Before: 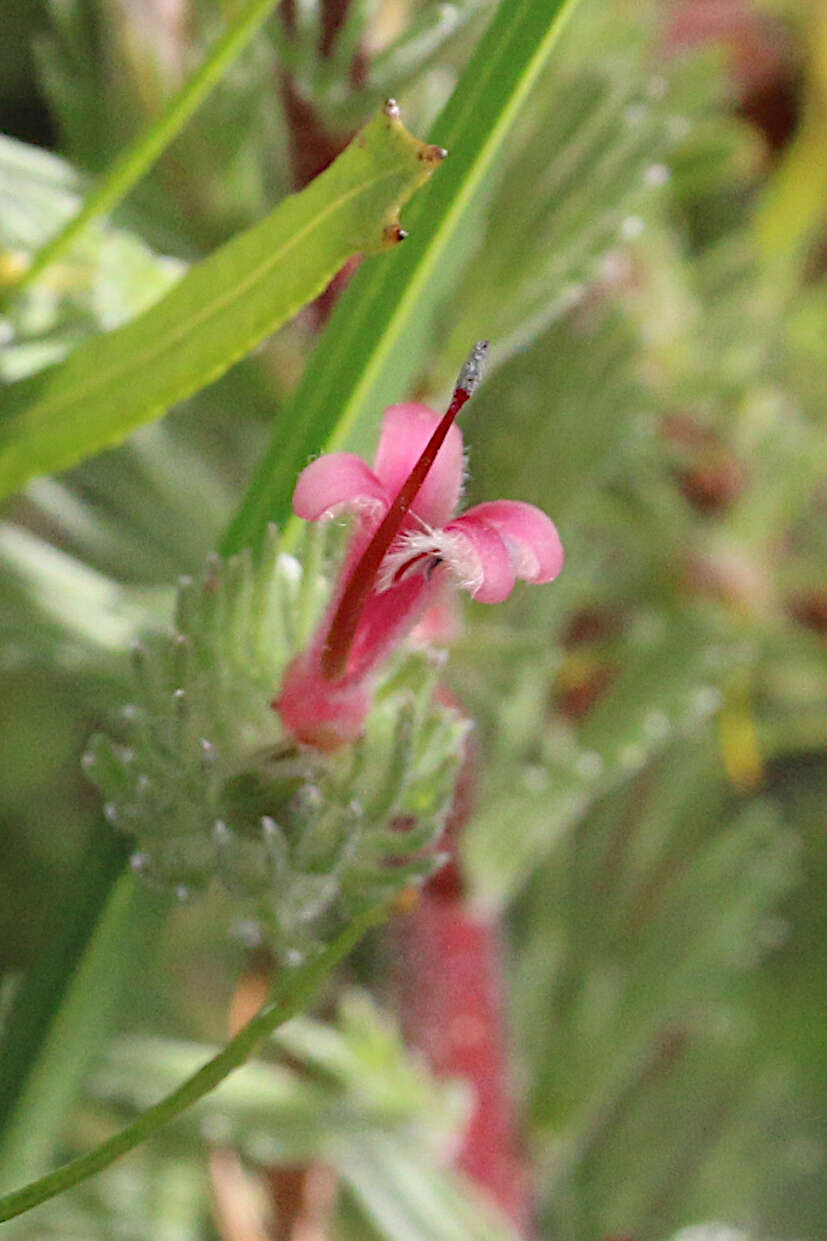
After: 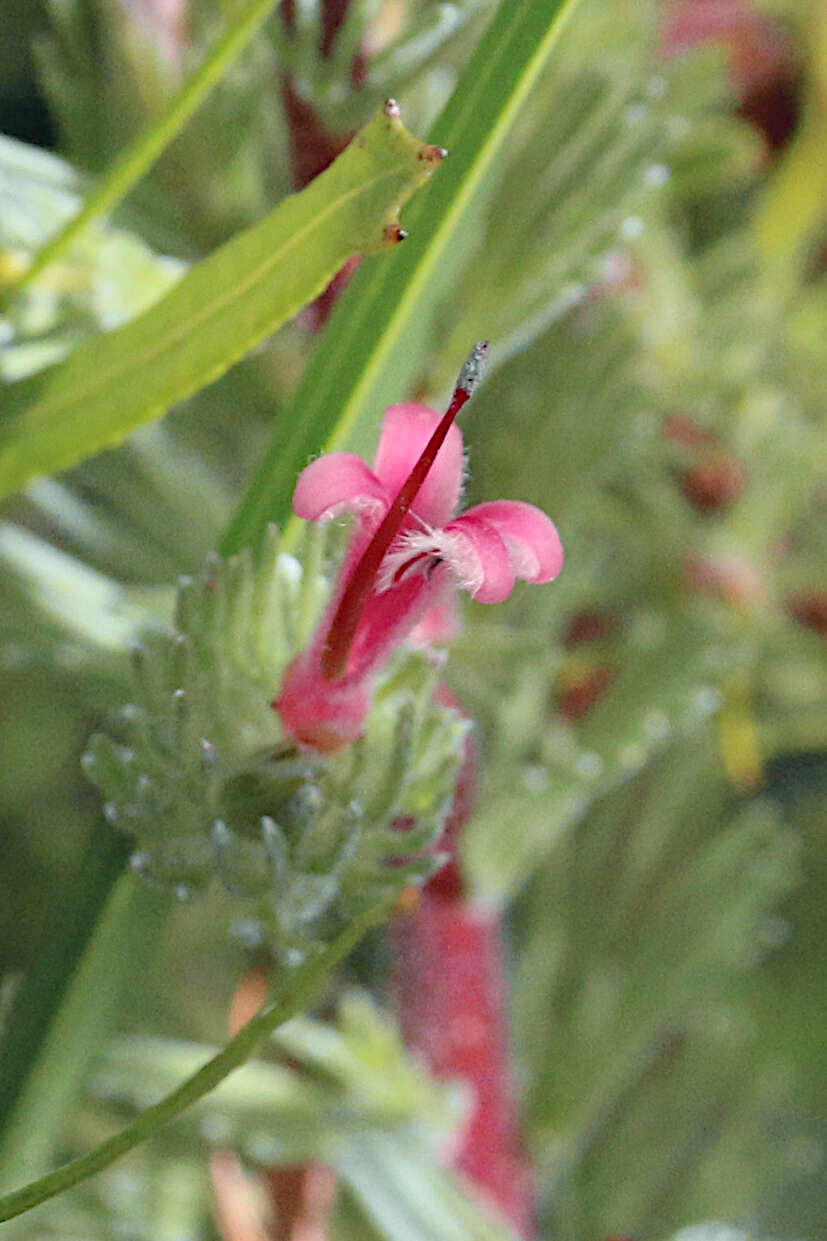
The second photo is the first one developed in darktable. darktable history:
haze removal: compatibility mode true, adaptive false
tone curve: curves: ch0 [(0, 0) (0.822, 0.825) (0.994, 0.955)]; ch1 [(0, 0) (0.226, 0.261) (0.383, 0.397) (0.46, 0.46) (0.498, 0.479) (0.524, 0.523) (0.578, 0.575) (1, 1)]; ch2 [(0, 0) (0.438, 0.456) (0.5, 0.498) (0.547, 0.515) (0.597, 0.58) (0.629, 0.603) (1, 1)], color space Lab, independent channels, preserve colors none
